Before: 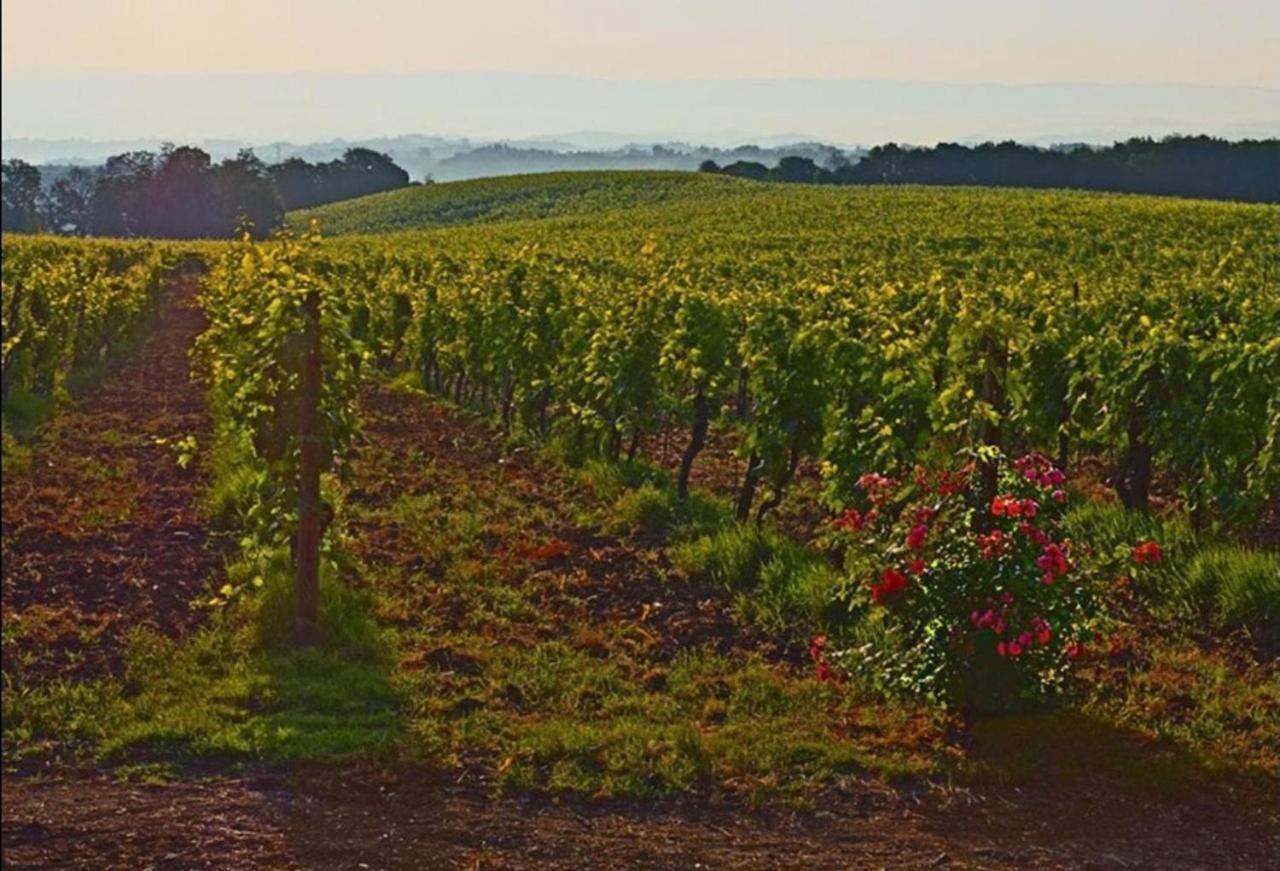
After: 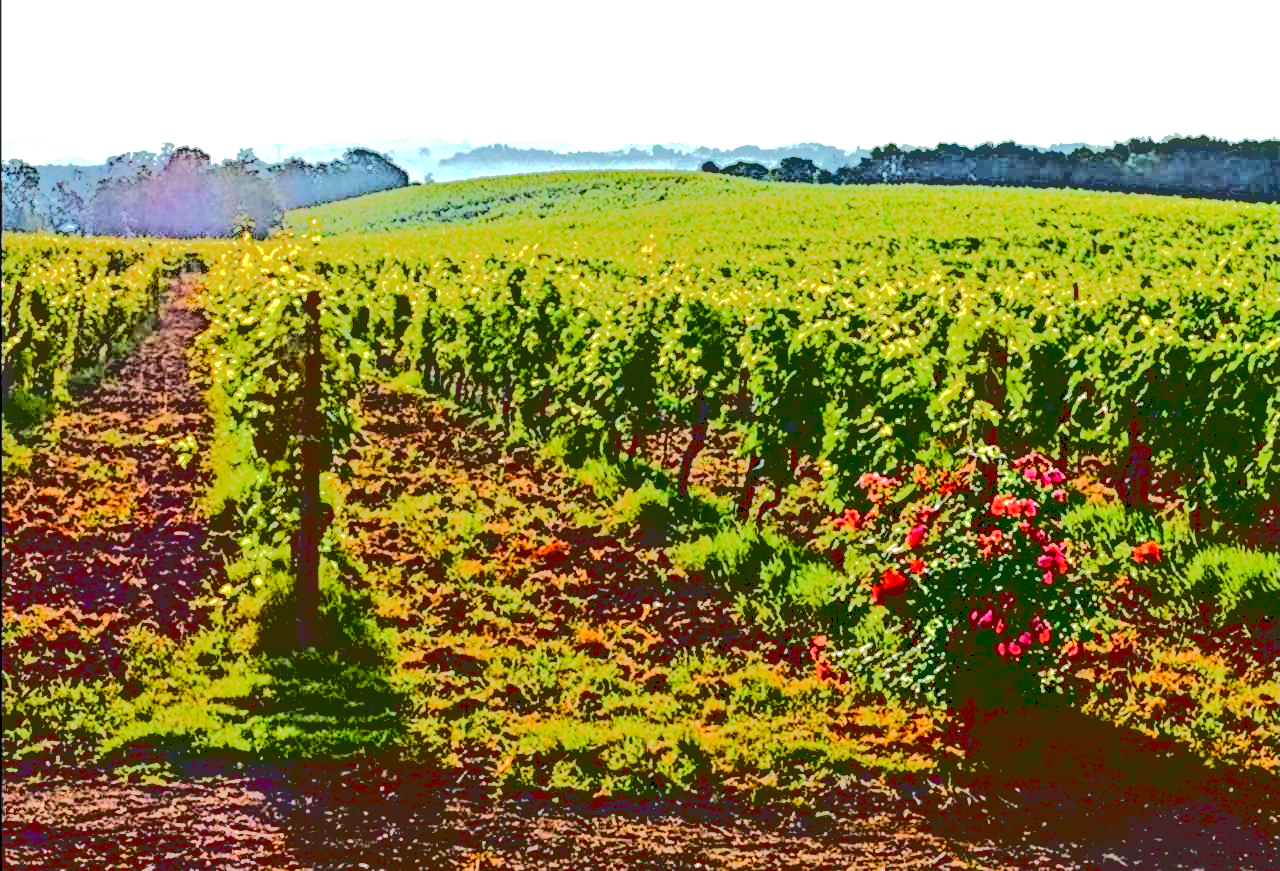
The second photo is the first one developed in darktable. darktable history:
exposure: black level correction 0.011, exposure 1.086 EV, compensate highlight preservation false
local contrast: detail 130%
color calibration: illuminant Planckian (black body), x 0.368, y 0.361, temperature 4274.54 K, saturation algorithm version 1 (2020)
tone equalizer: -8 EV -0.513 EV, -7 EV -0.29 EV, -6 EV -0.122 EV, -5 EV 0.392 EV, -4 EV 0.991 EV, -3 EV 0.799 EV, -2 EV -0.011 EV, -1 EV 0.13 EV, +0 EV -0.017 EV, edges refinement/feathering 500, mask exposure compensation -1.57 EV, preserve details no
levels: levels [0, 0.492, 0.984]
base curve: curves: ch0 [(0.065, 0.026) (0.236, 0.358) (0.53, 0.546) (0.777, 0.841) (0.924, 0.992)]
